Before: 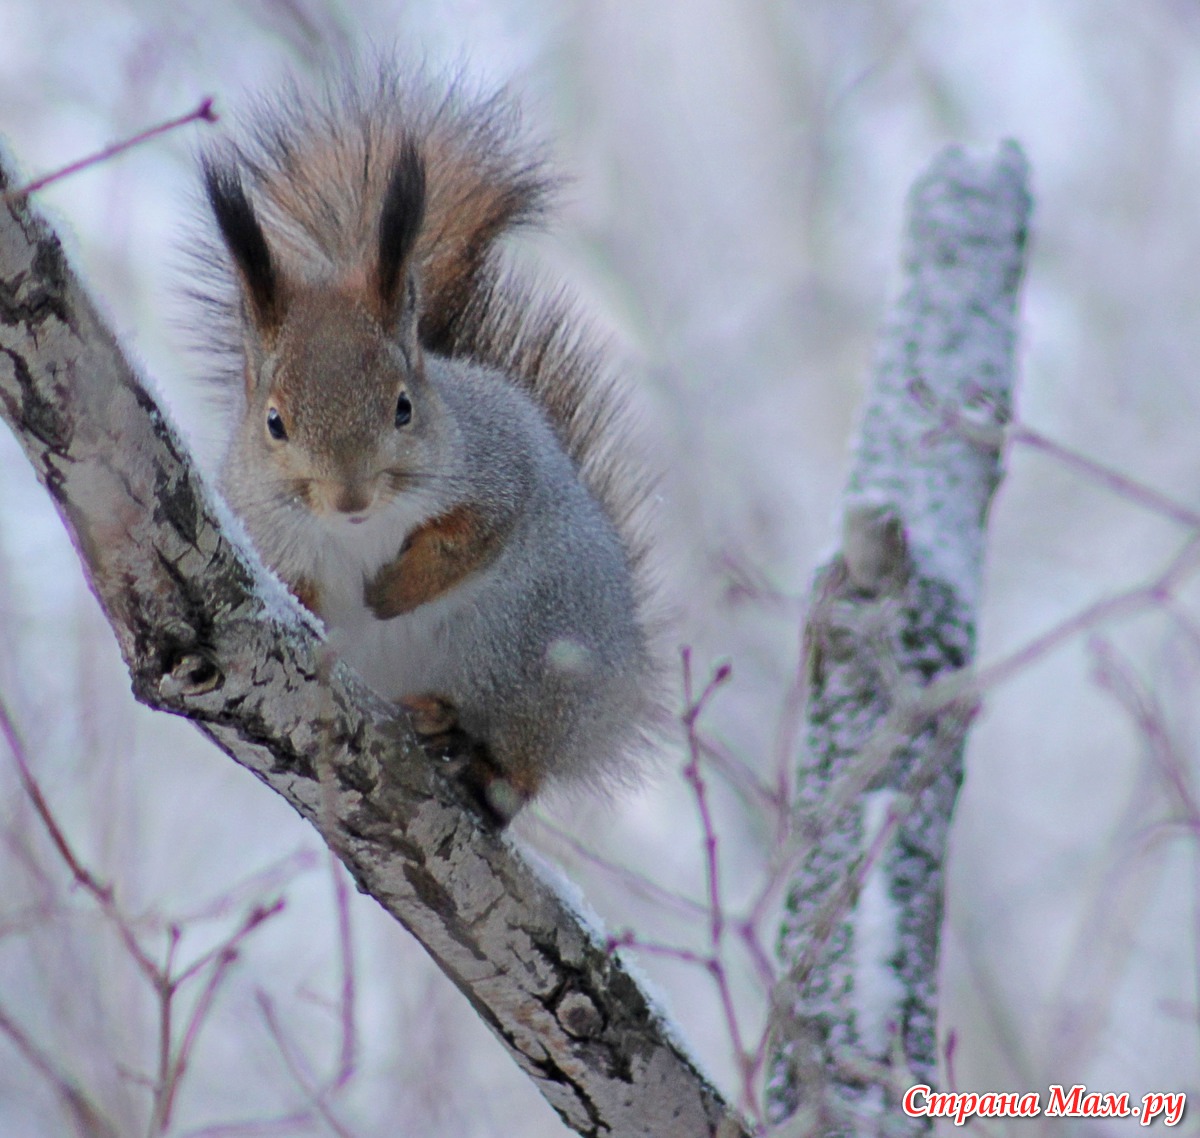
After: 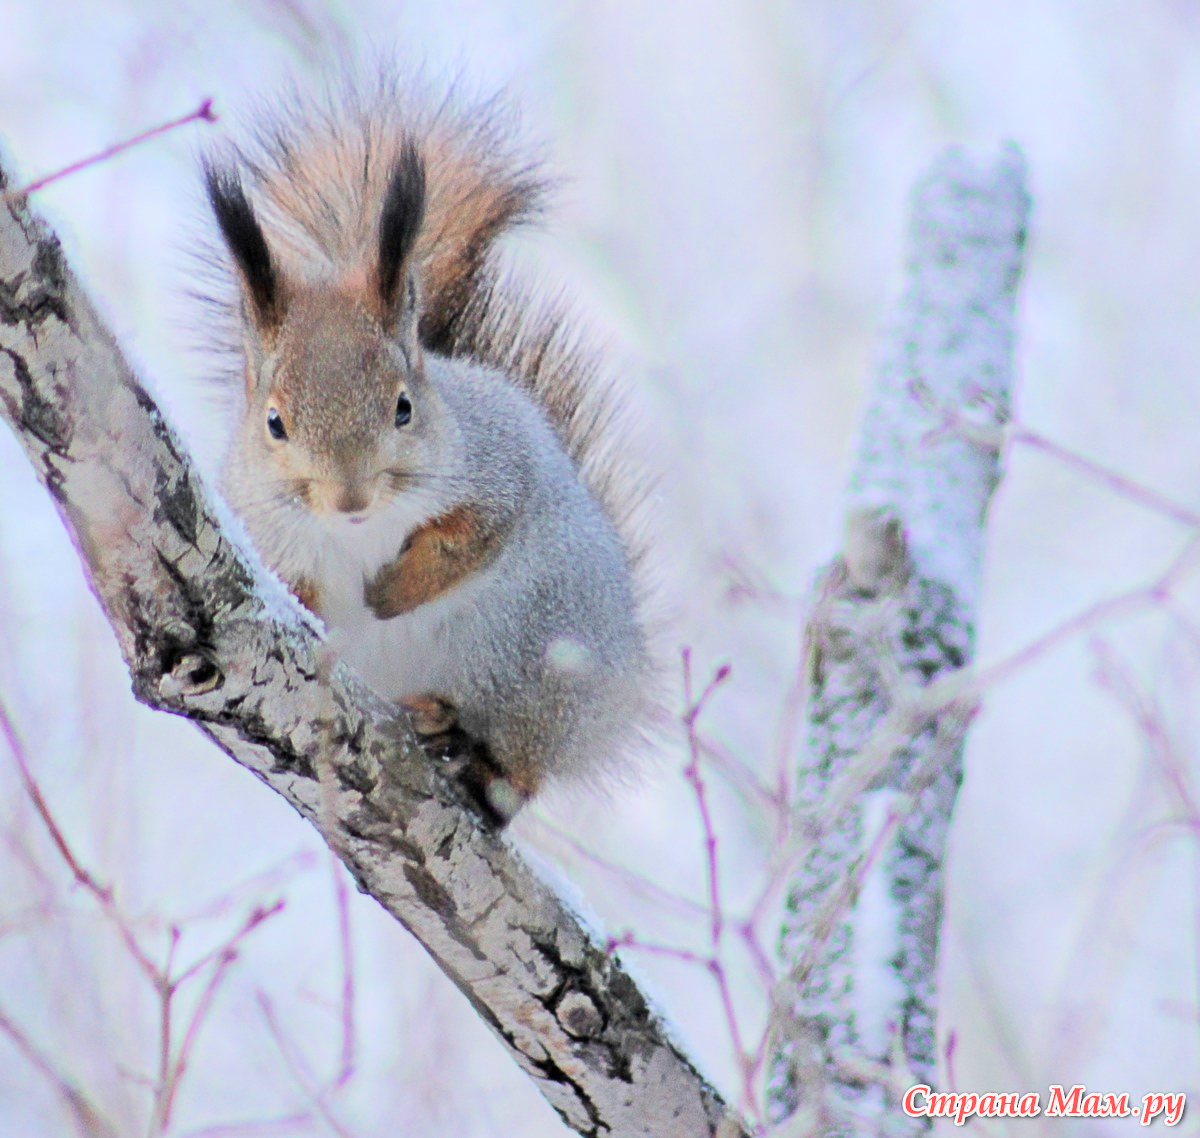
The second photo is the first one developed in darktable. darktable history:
exposure: black level correction 0, exposure 1.3 EV, compensate highlight preservation false
filmic rgb: black relative exposure -7.65 EV, white relative exposure 4.56 EV, hardness 3.61, color science v6 (2022)
